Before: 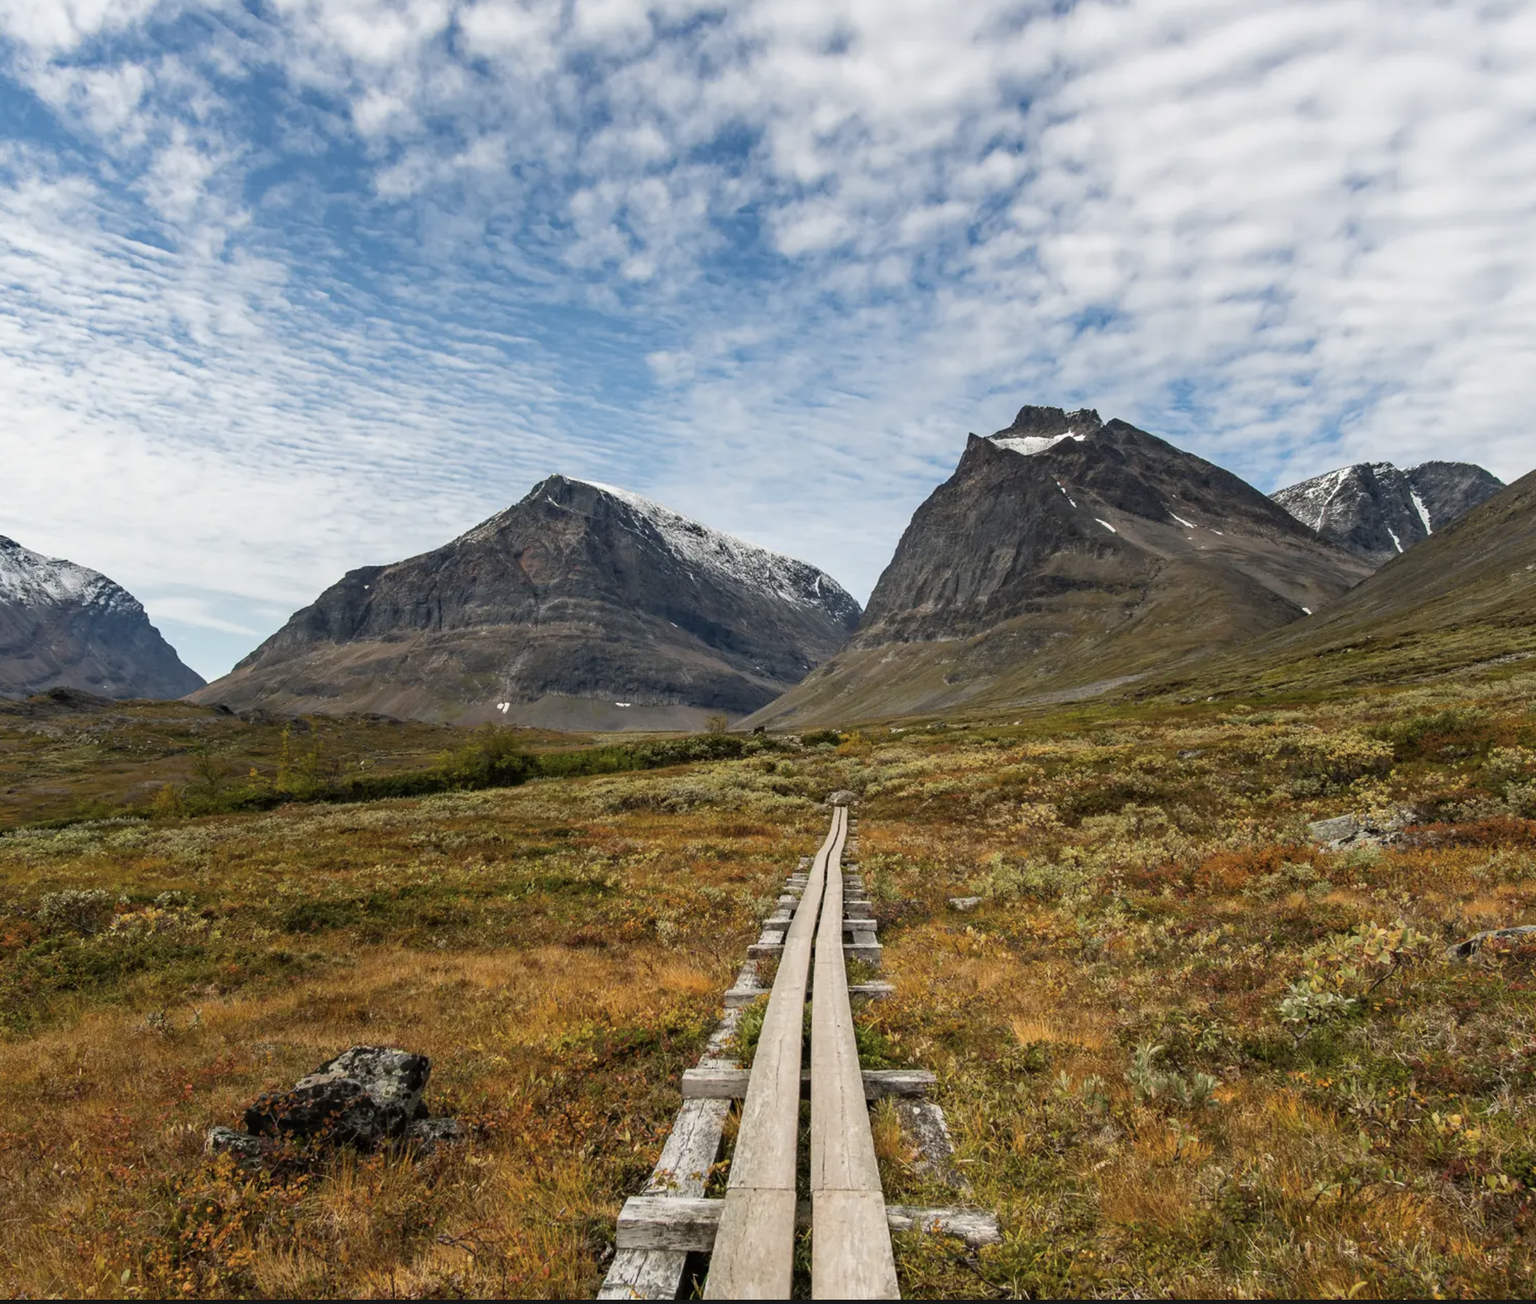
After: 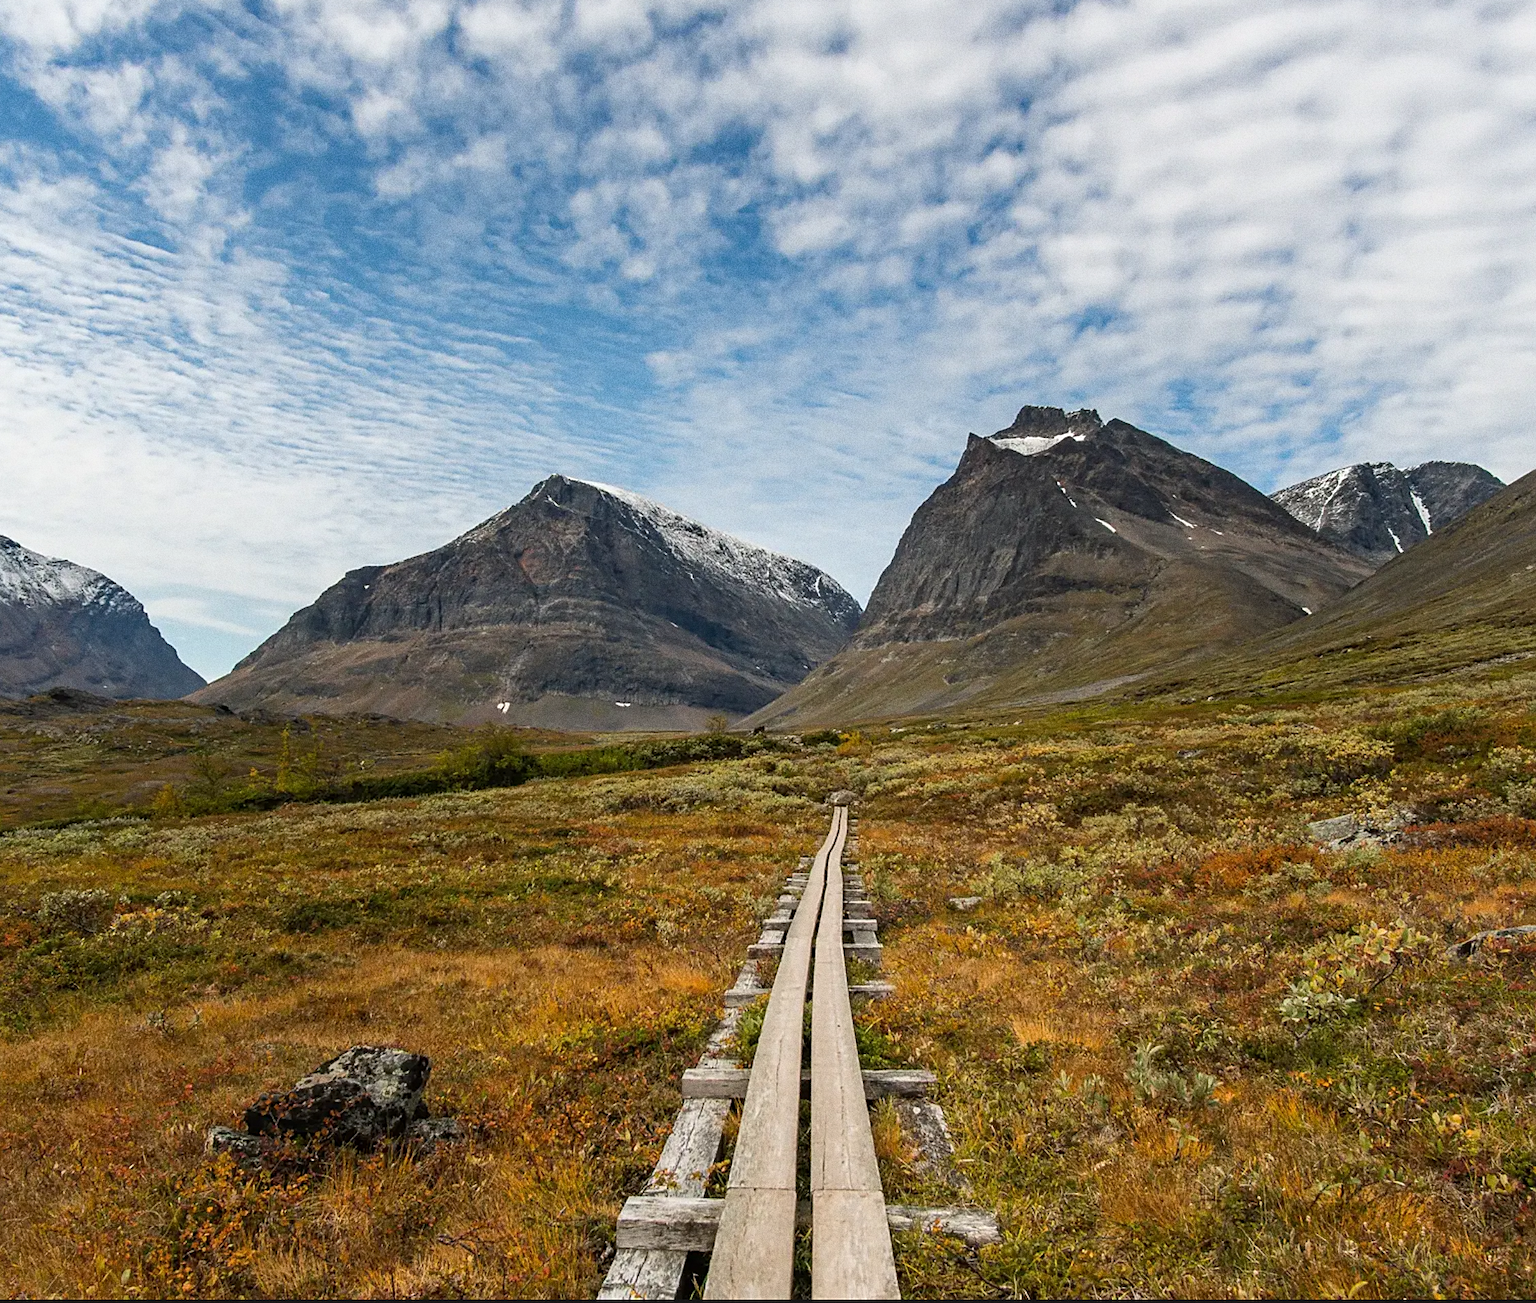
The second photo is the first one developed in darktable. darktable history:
grain: coarseness 0.09 ISO, strength 40%
sharpen: on, module defaults
